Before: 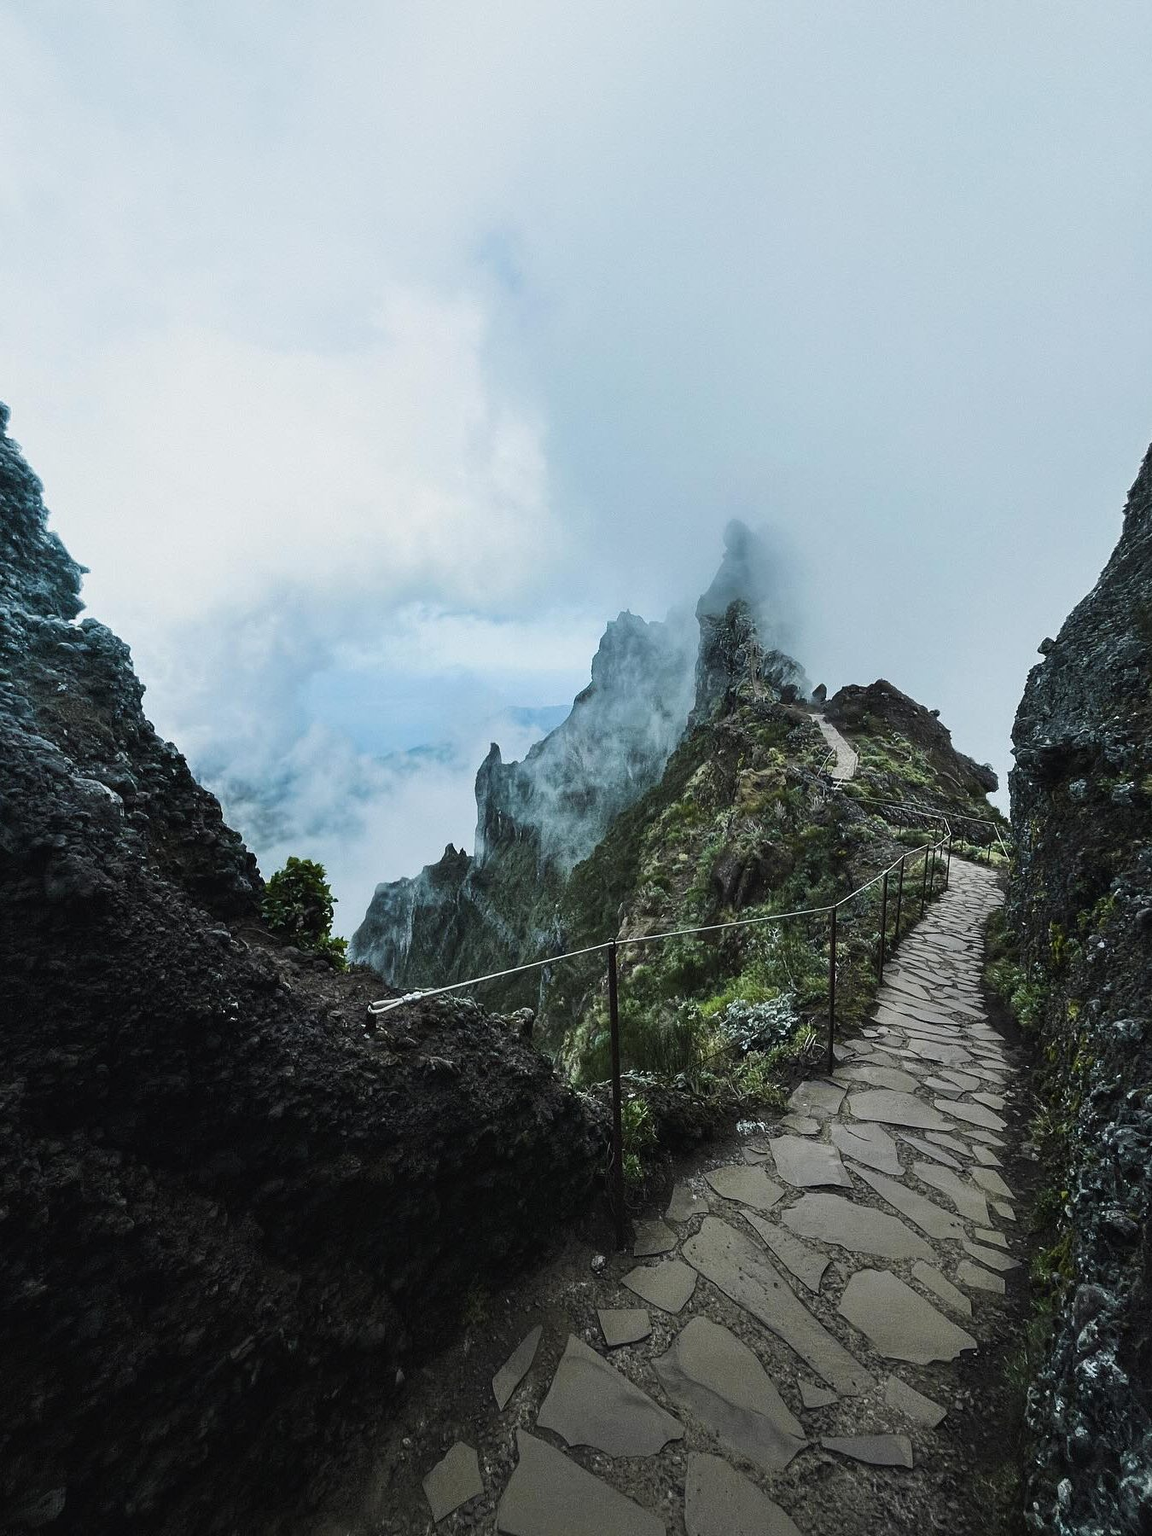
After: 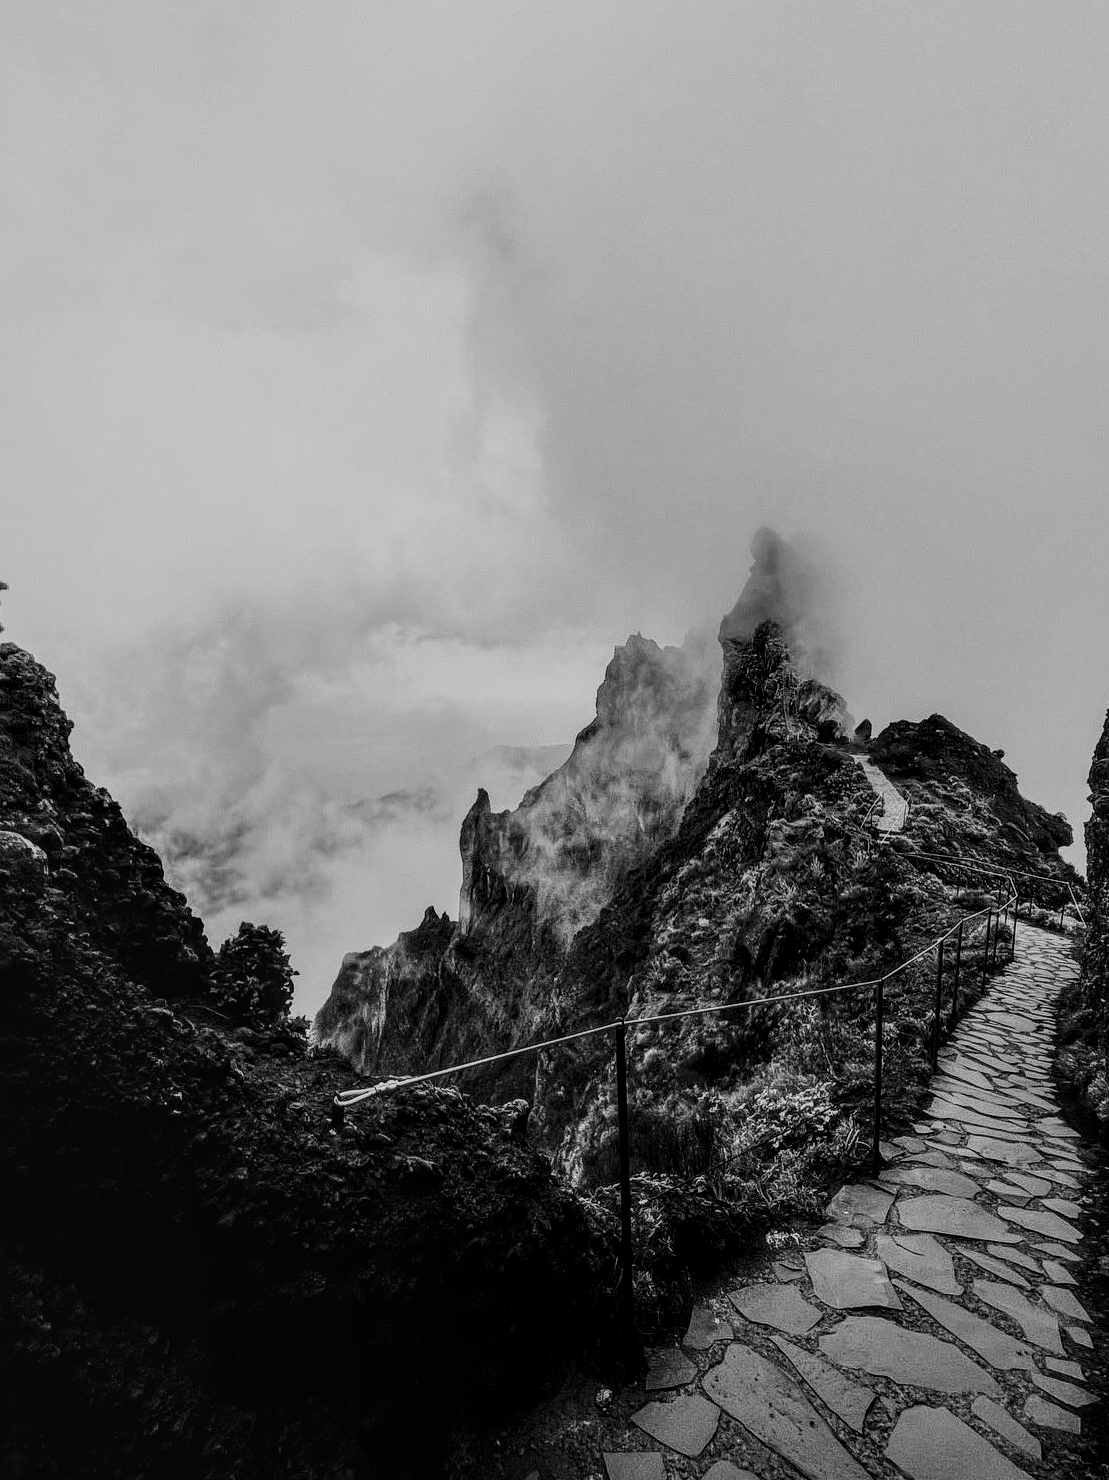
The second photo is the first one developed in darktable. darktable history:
local contrast: highlights 25%, detail 150%
crop and rotate: left 7.196%, top 4.574%, right 10.605%, bottom 13.178%
sigmoid: skew -0.2, preserve hue 0%, red attenuation 0.1, red rotation 0.035, green attenuation 0.1, green rotation -0.017, blue attenuation 0.15, blue rotation -0.052, base primaries Rec2020
monochrome: on, module defaults
rgb curve: curves: ch0 [(0.123, 0.061) (0.995, 0.887)]; ch1 [(0.06, 0.116) (1, 0.906)]; ch2 [(0, 0) (0.824, 0.69) (1, 1)], mode RGB, independent channels, compensate middle gray true
color contrast: green-magenta contrast 0.85, blue-yellow contrast 1.25, unbound 0
